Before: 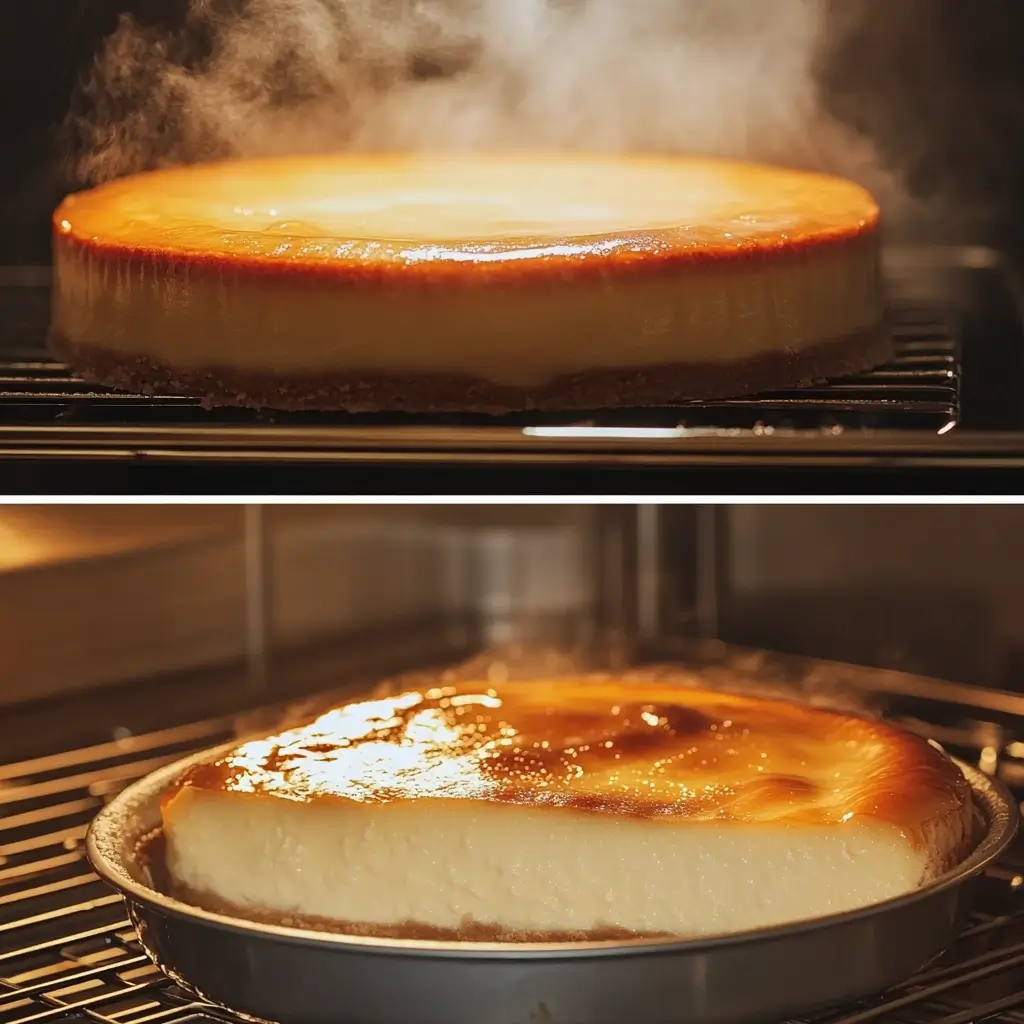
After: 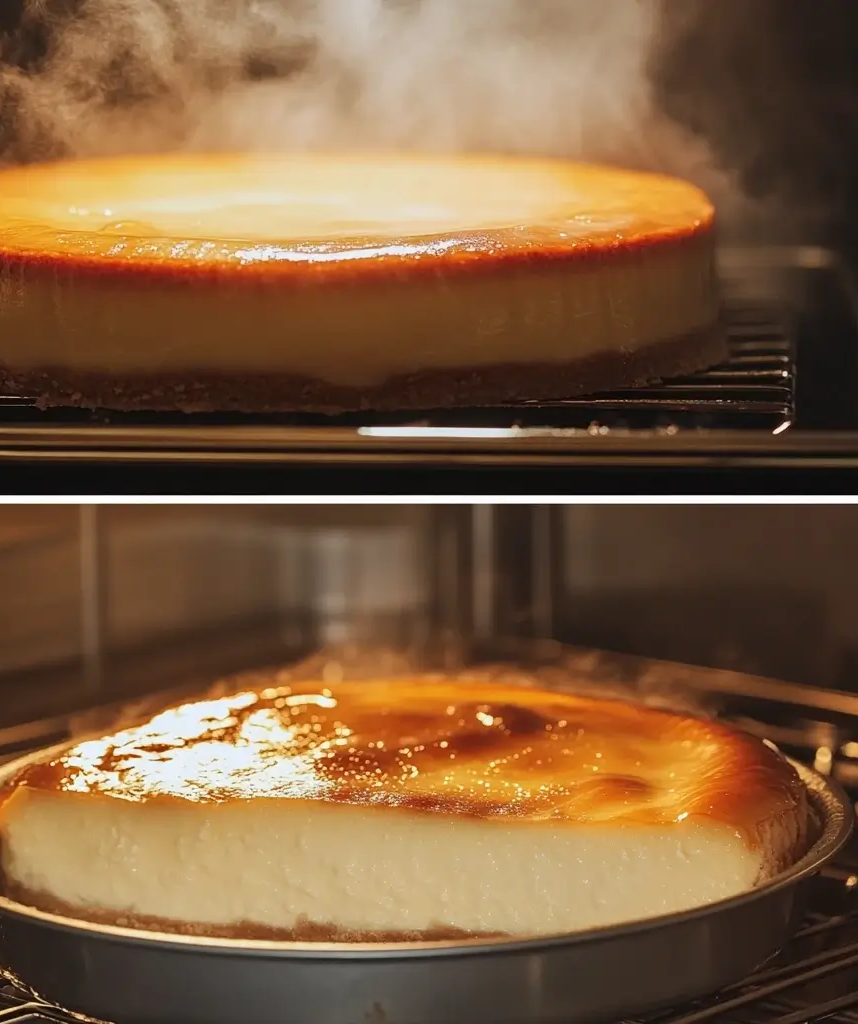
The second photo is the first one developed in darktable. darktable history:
crop: left 16.116%
